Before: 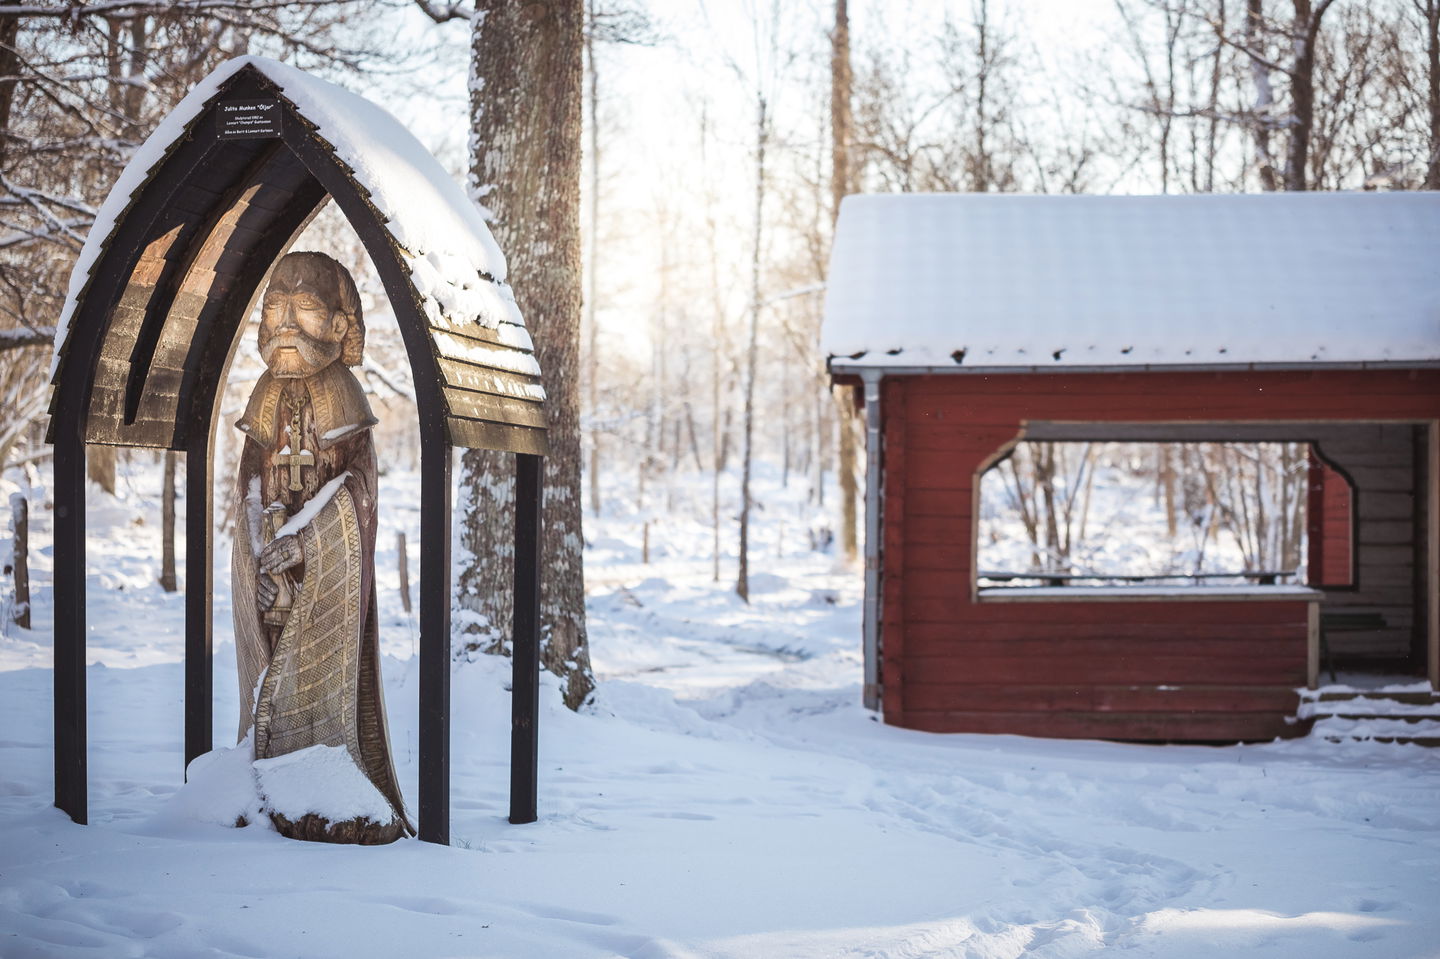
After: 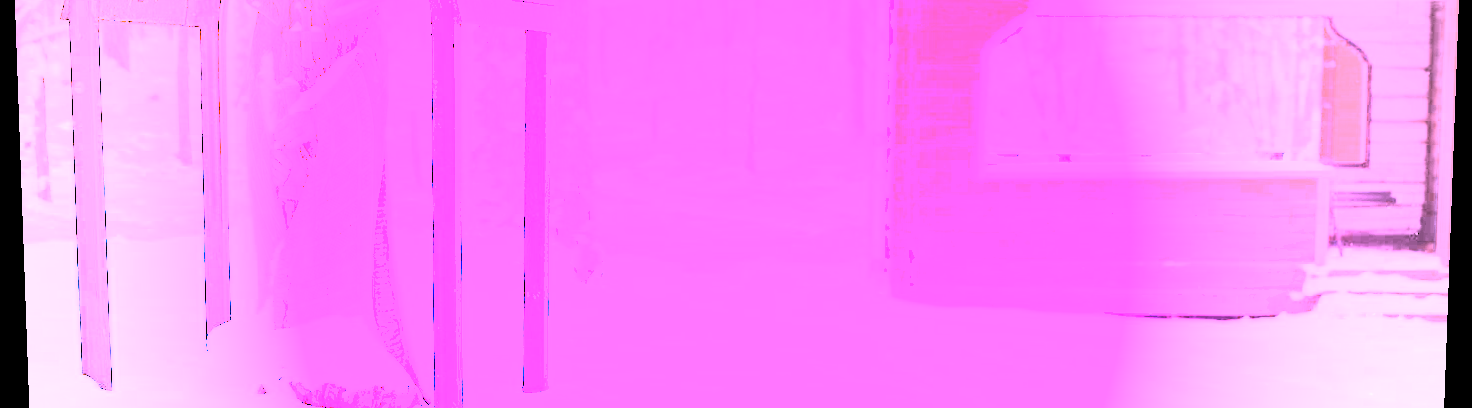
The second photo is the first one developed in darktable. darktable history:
vignetting: fall-off start 64.63%, center (-0.034, 0.148), width/height ratio 0.881
shadows and highlights: shadows 25, highlights -25
color contrast: green-magenta contrast 0.81
rotate and perspective: lens shift (vertical) 0.048, lens shift (horizontal) -0.024, automatic cropping off
white balance: red 8, blue 8
rgb curve: curves: ch0 [(0, 0) (0.21, 0.15) (0.24, 0.21) (0.5, 0.75) (0.75, 0.96) (0.89, 0.99) (1, 1)]; ch1 [(0, 0.02) (0.21, 0.13) (0.25, 0.2) (0.5, 0.67) (0.75, 0.9) (0.89, 0.97) (1, 1)]; ch2 [(0, 0.02) (0.21, 0.13) (0.25, 0.2) (0.5, 0.67) (0.75, 0.9) (0.89, 0.97) (1, 1)], compensate middle gray true
color balance: output saturation 120%
crop: top 45.551%, bottom 12.262%
